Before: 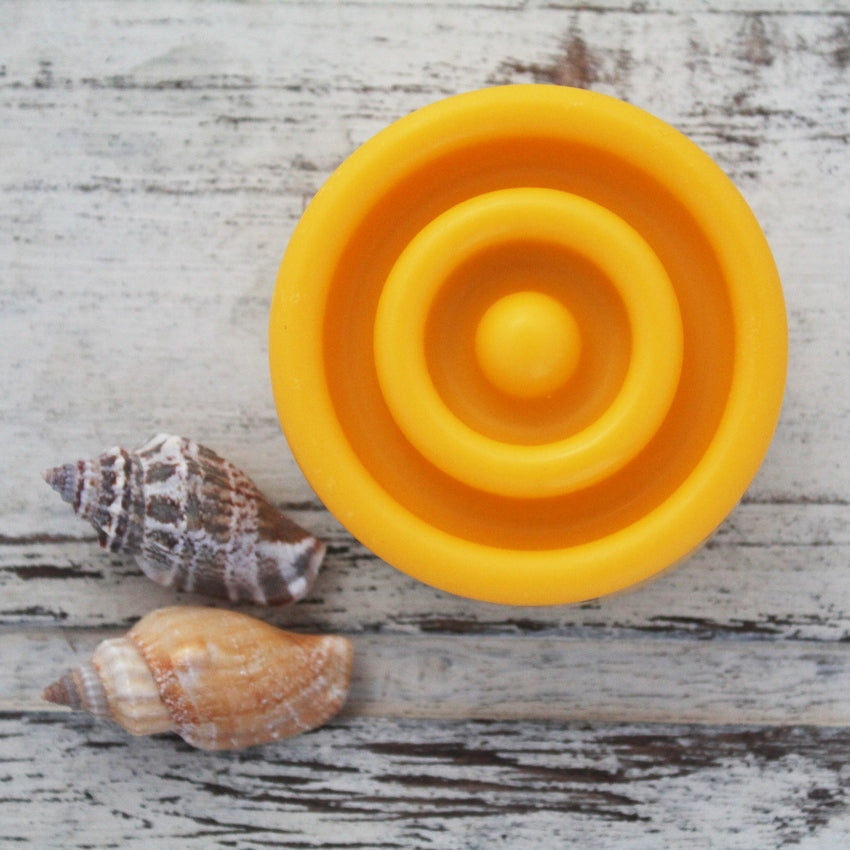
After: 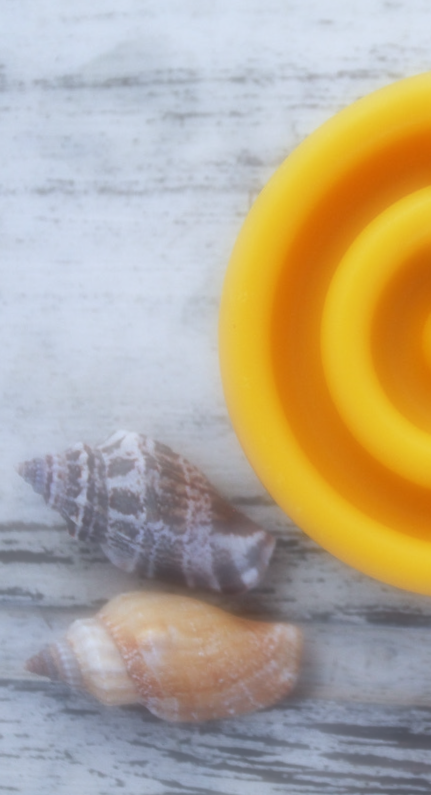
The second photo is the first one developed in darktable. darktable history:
soften: on, module defaults
rotate and perspective: rotation 0.062°, lens shift (vertical) 0.115, lens shift (horizontal) -0.133, crop left 0.047, crop right 0.94, crop top 0.061, crop bottom 0.94
crop: left 0.587%, right 45.588%, bottom 0.086%
white balance: red 0.931, blue 1.11
